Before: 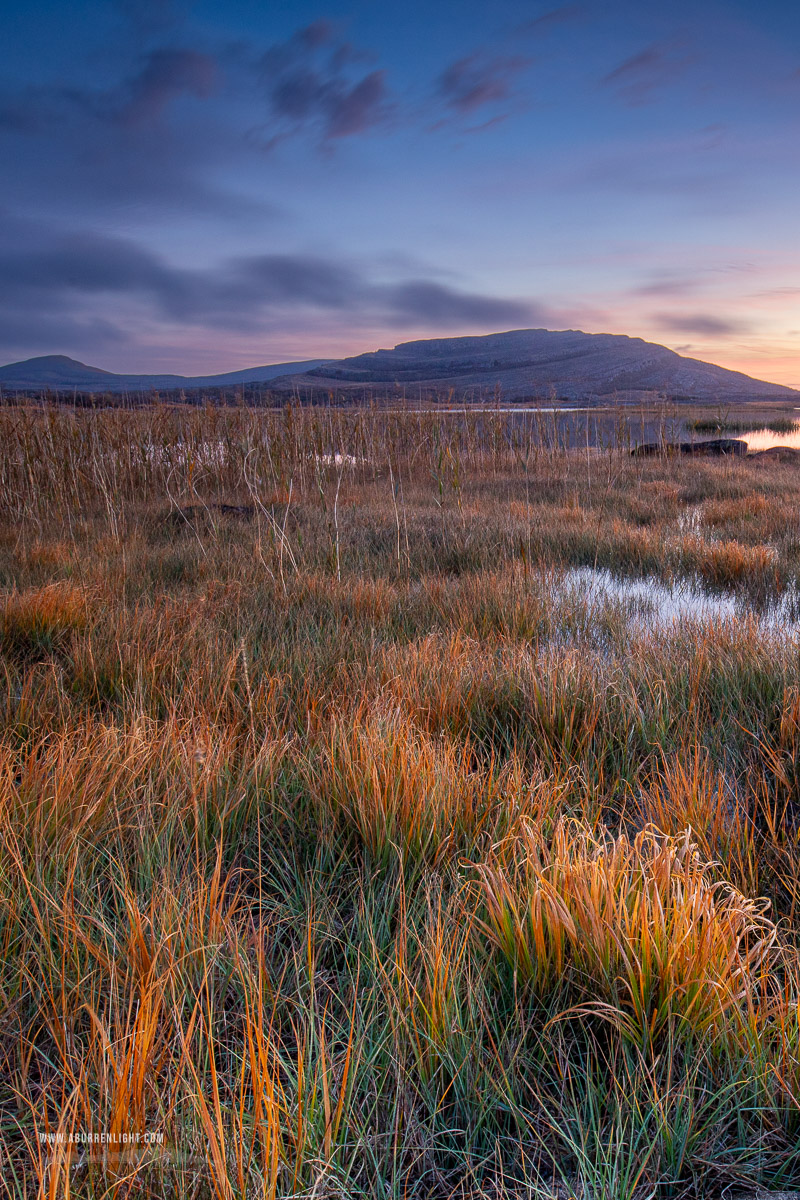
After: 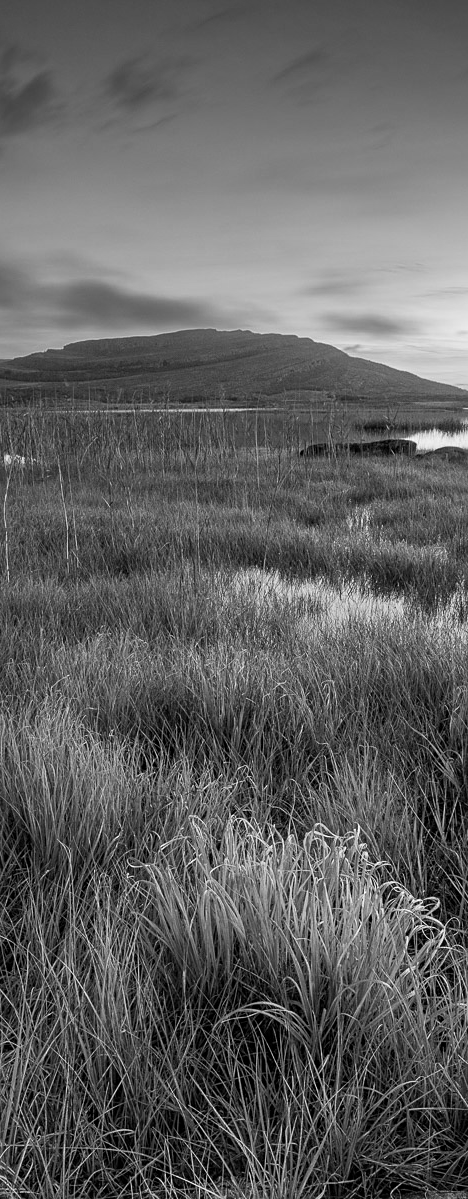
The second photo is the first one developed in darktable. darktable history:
crop: left 41.402%
monochrome: on, module defaults
sharpen: amount 0.2
color balance rgb: perceptual saturation grading › global saturation -1%
